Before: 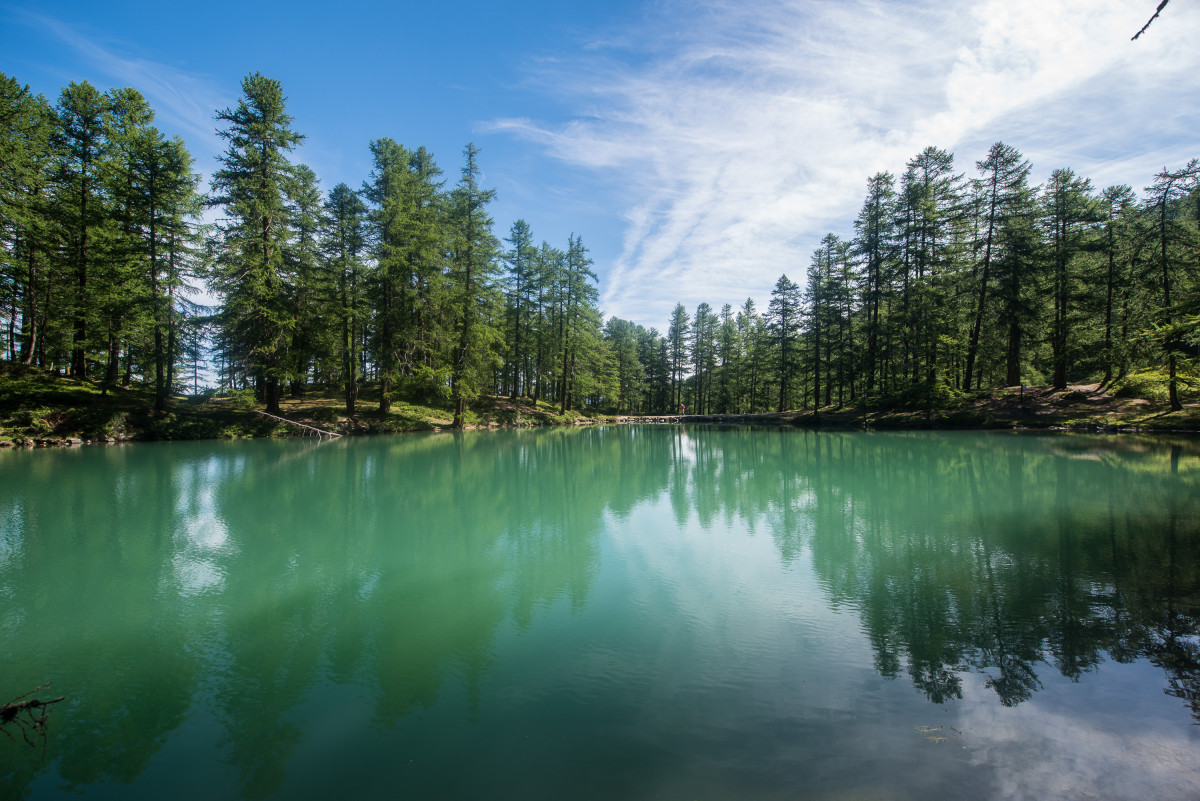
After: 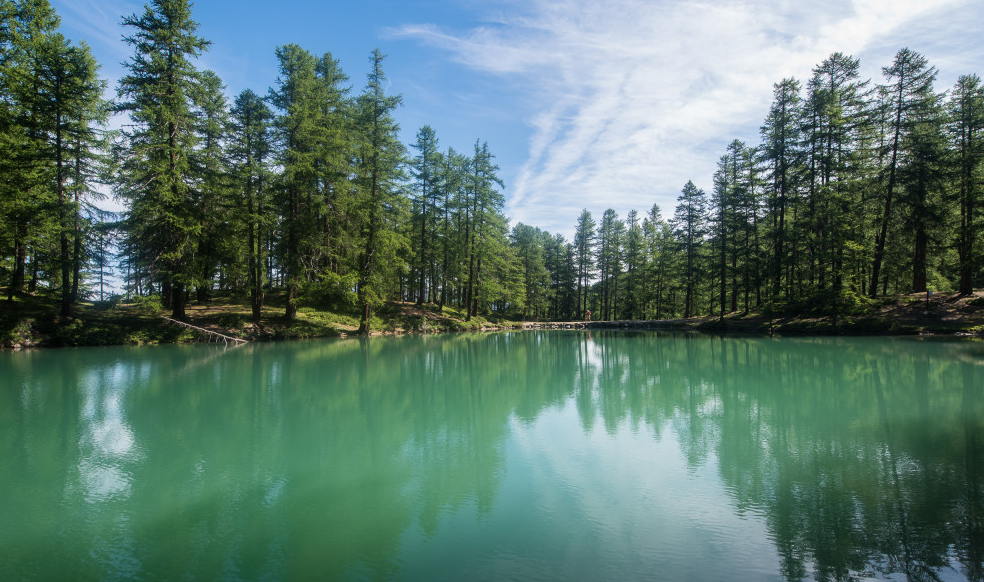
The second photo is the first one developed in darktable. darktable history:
white balance: emerald 1
crop: left 7.856%, top 11.836%, right 10.12%, bottom 15.387%
